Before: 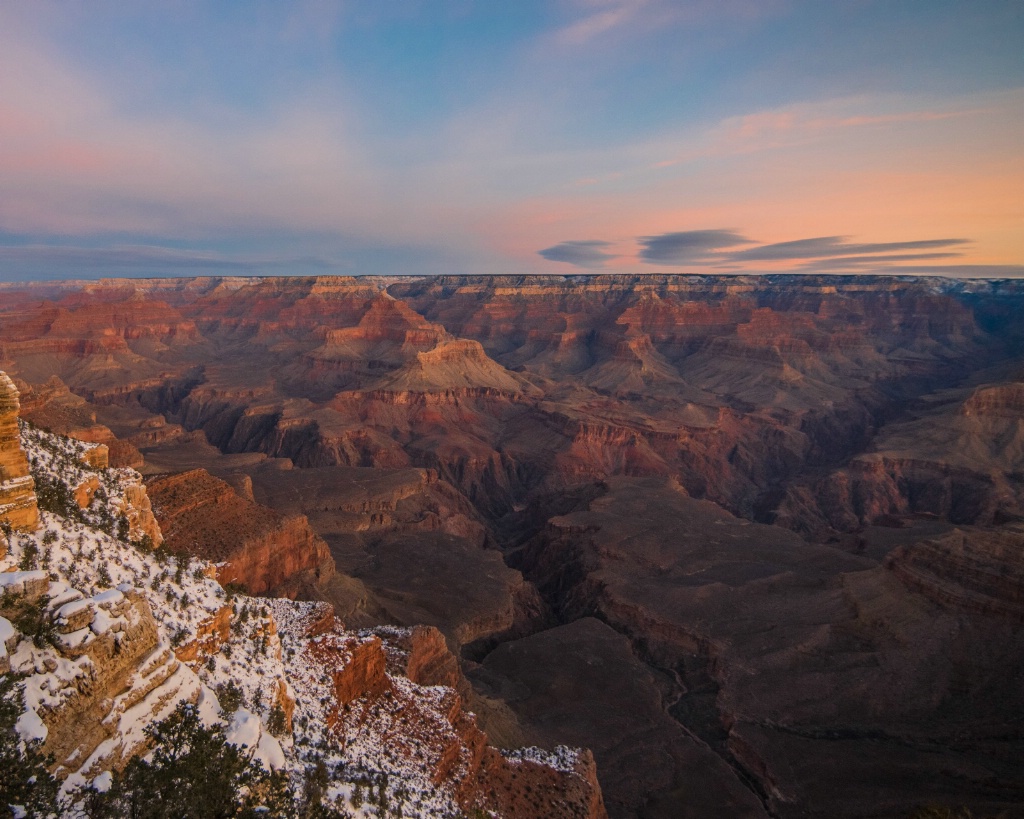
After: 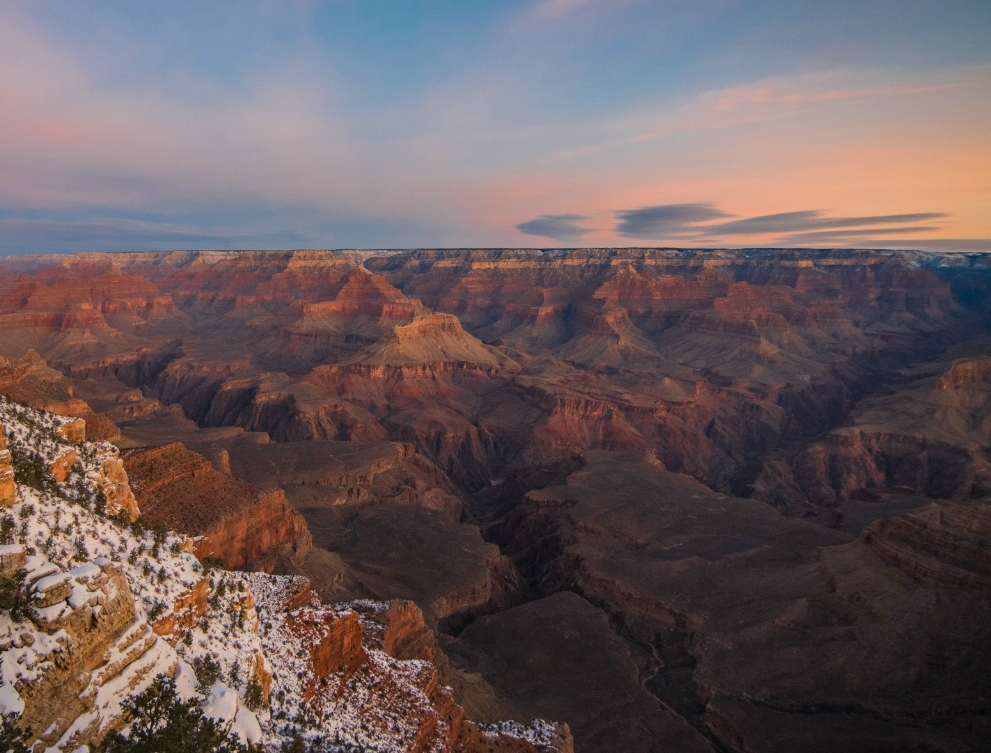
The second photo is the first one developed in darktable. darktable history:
crop: left 2.292%, top 3.19%, right 0.897%, bottom 4.841%
